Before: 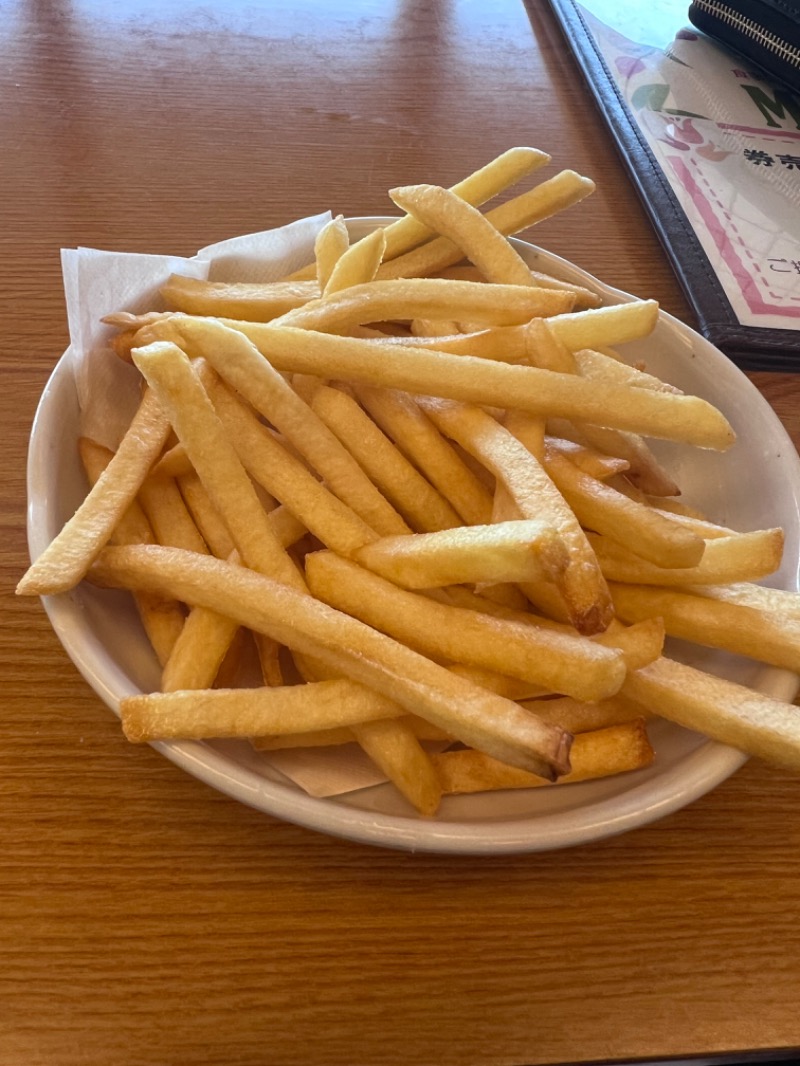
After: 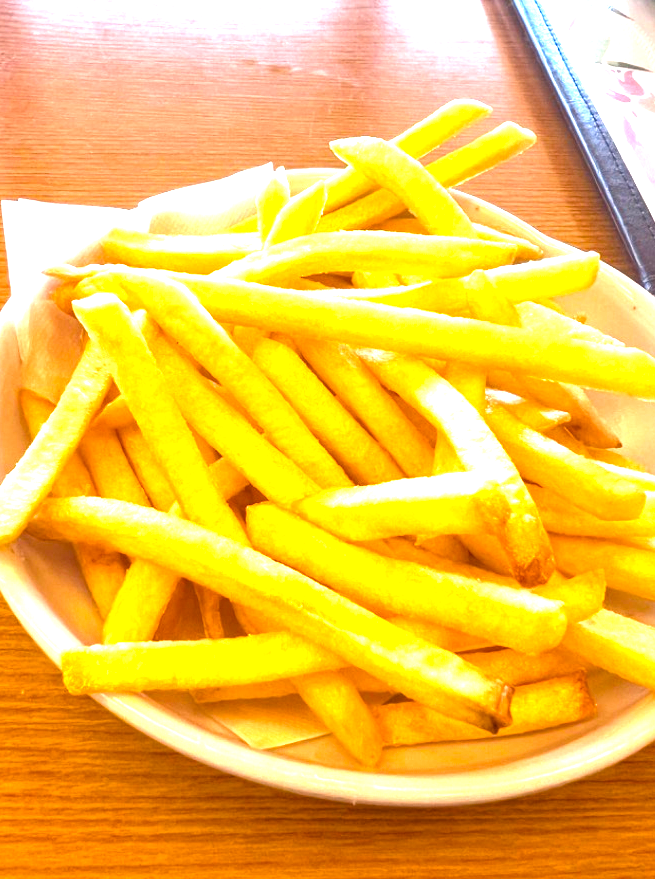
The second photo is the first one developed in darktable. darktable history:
crop and rotate: left 7.555%, top 4.533%, right 10.515%, bottom 12.997%
exposure: black level correction 0, exposure 1.674 EV, compensate highlight preservation false
color balance rgb: highlights gain › chroma 0.784%, highlights gain › hue 55.64°, linear chroma grading › global chroma 15.631%, perceptual saturation grading › global saturation 14.737%, perceptual brilliance grading › global brilliance 11.289%
